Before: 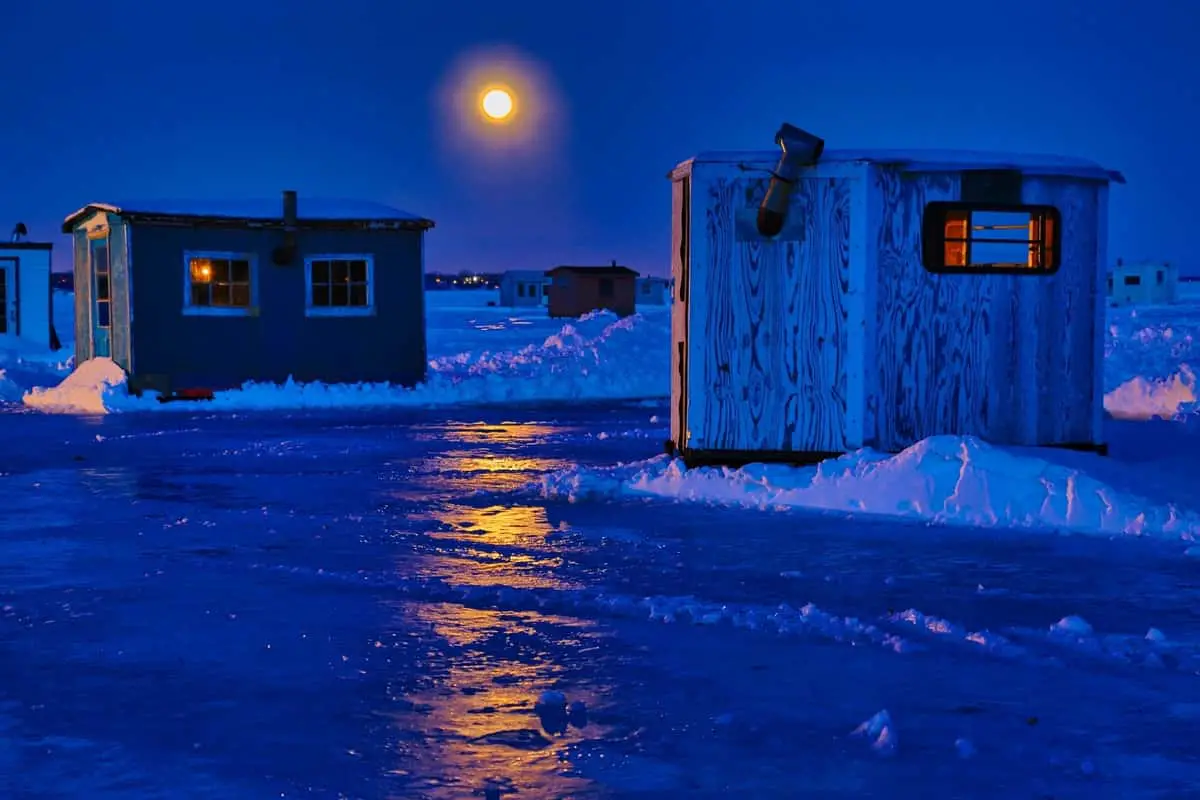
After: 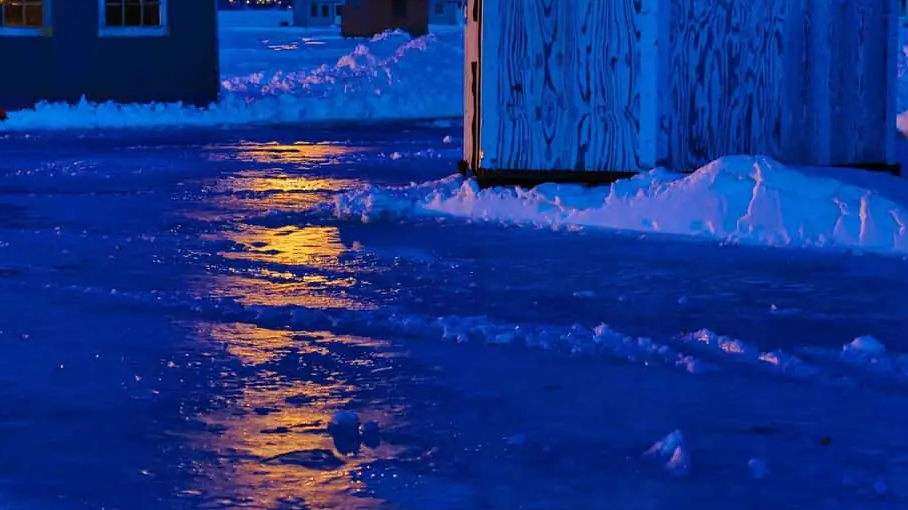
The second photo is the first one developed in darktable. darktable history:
tone equalizer: on, module defaults
crop and rotate: left 17.299%, top 35.115%, right 7.015%, bottom 1.024%
